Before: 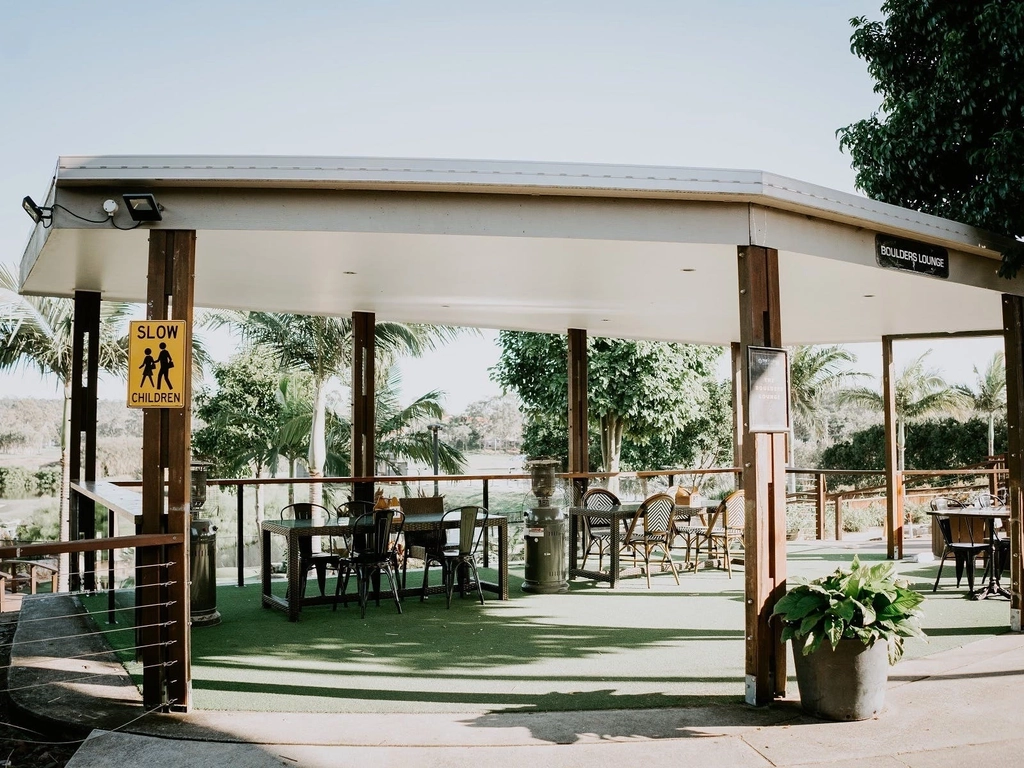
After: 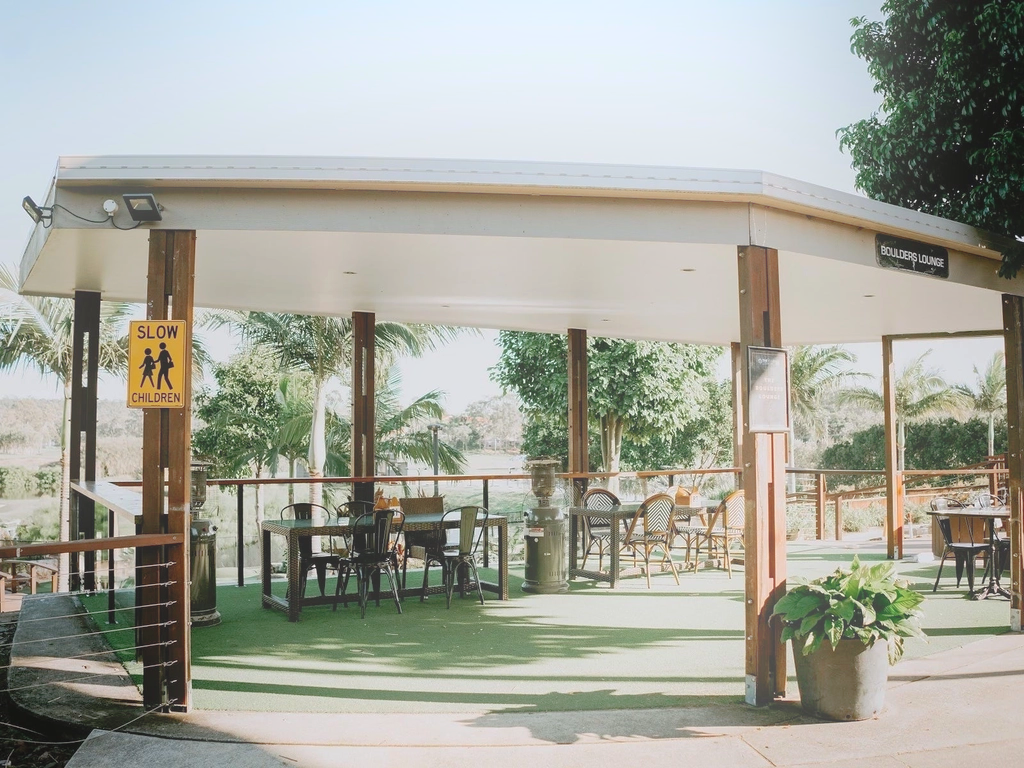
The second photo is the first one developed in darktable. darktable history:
bloom: on, module defaults
shadows and highlights: on, module defaults
